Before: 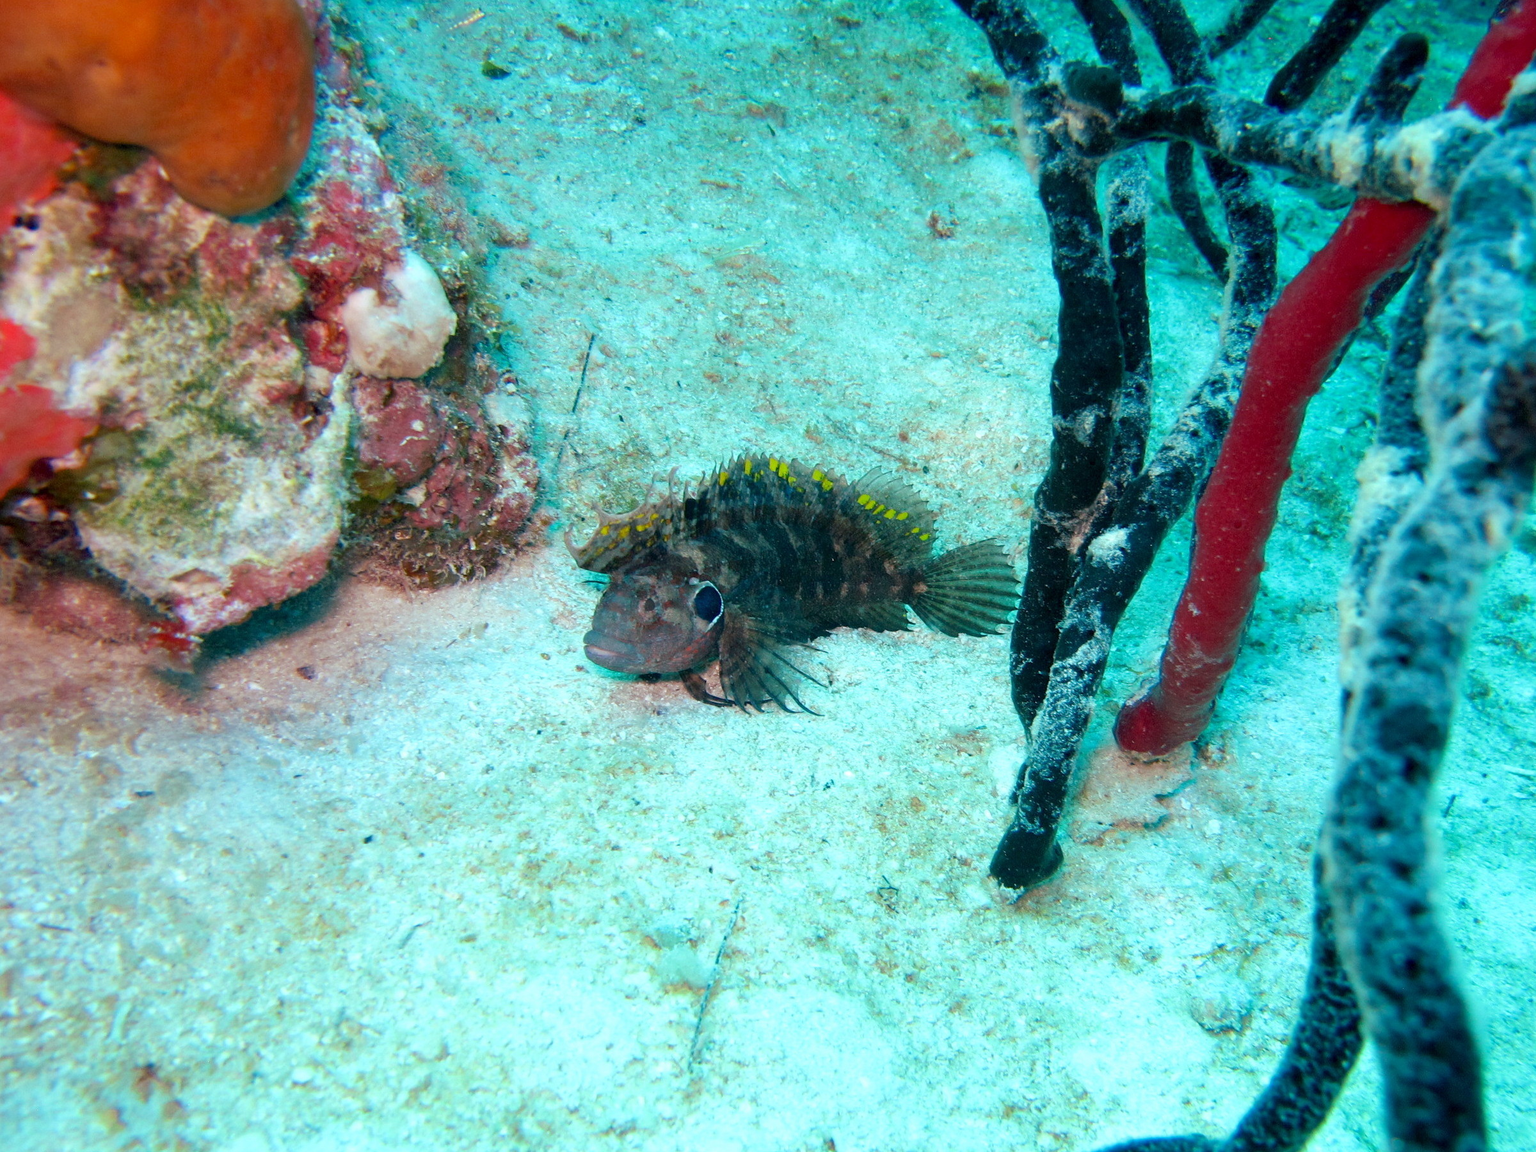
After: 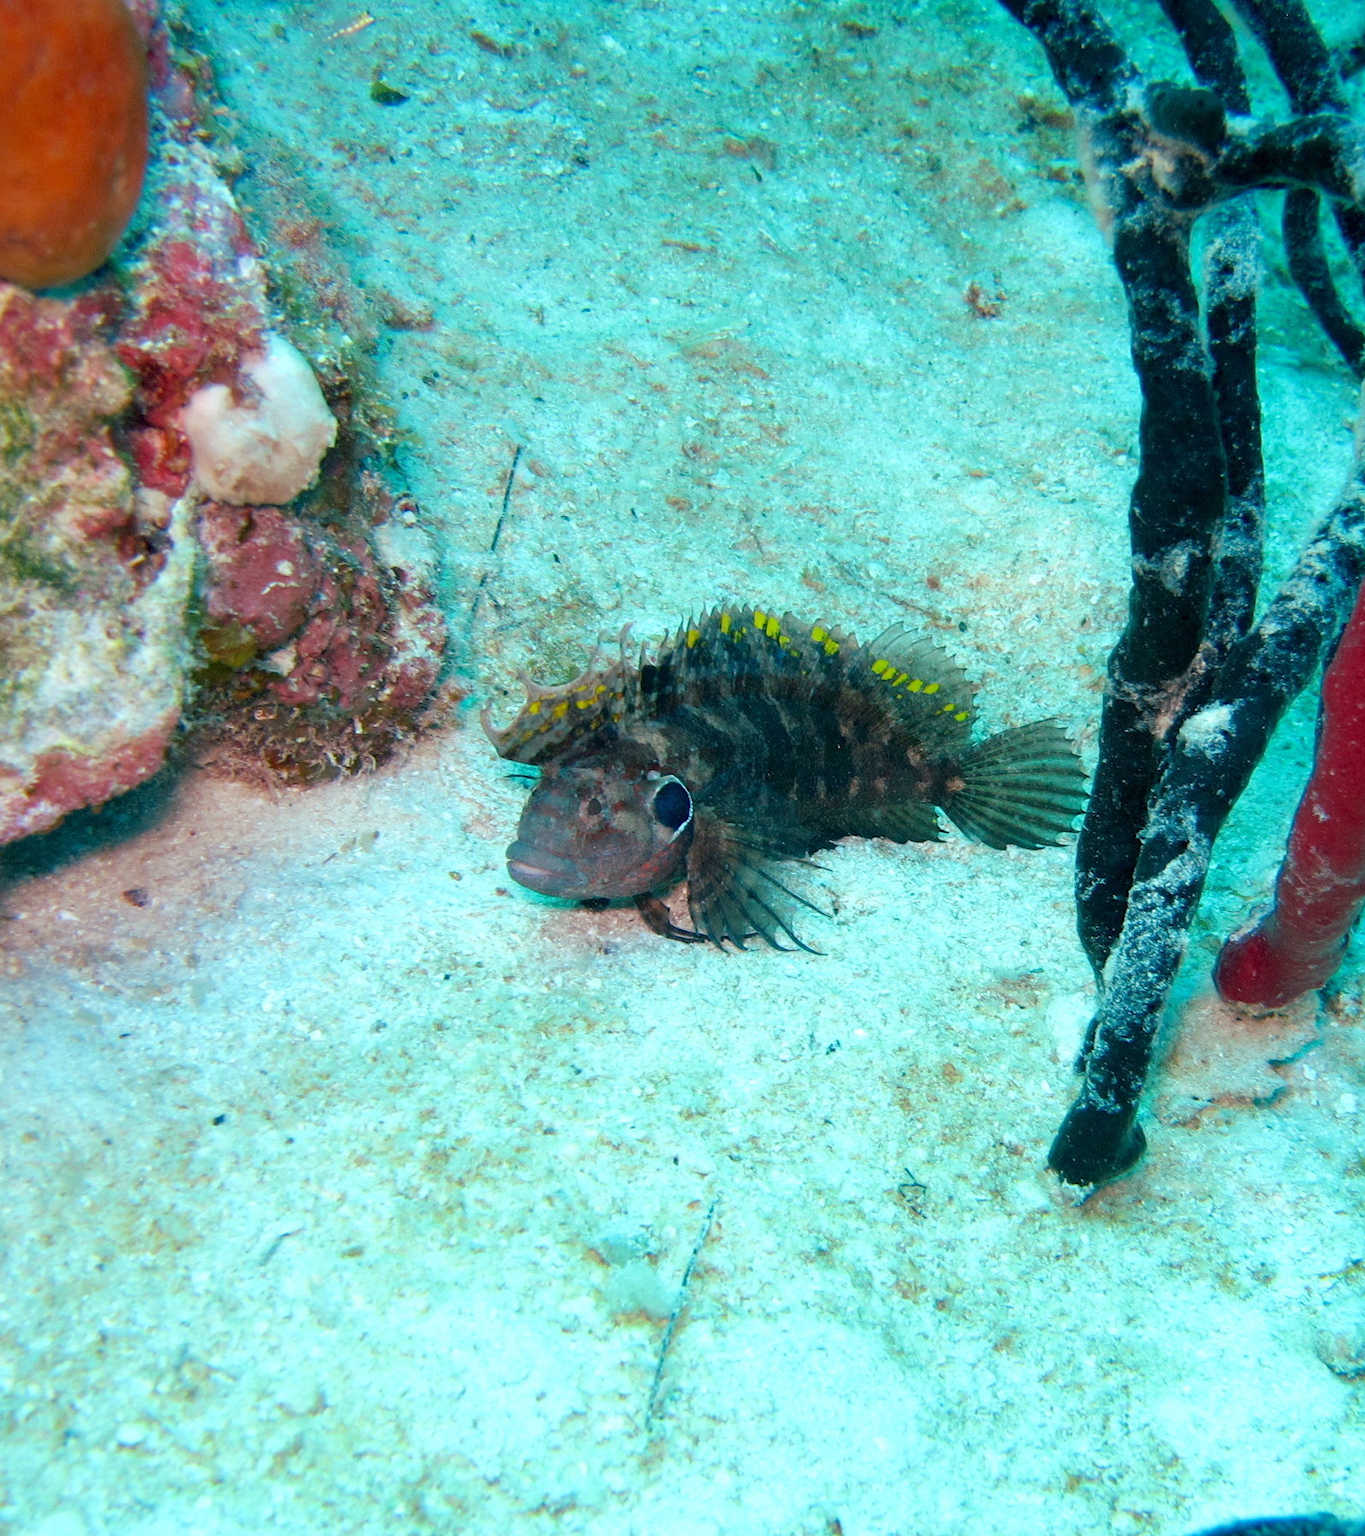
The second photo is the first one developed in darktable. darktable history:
crop and rotate: left 13.331%, right 20.026%
